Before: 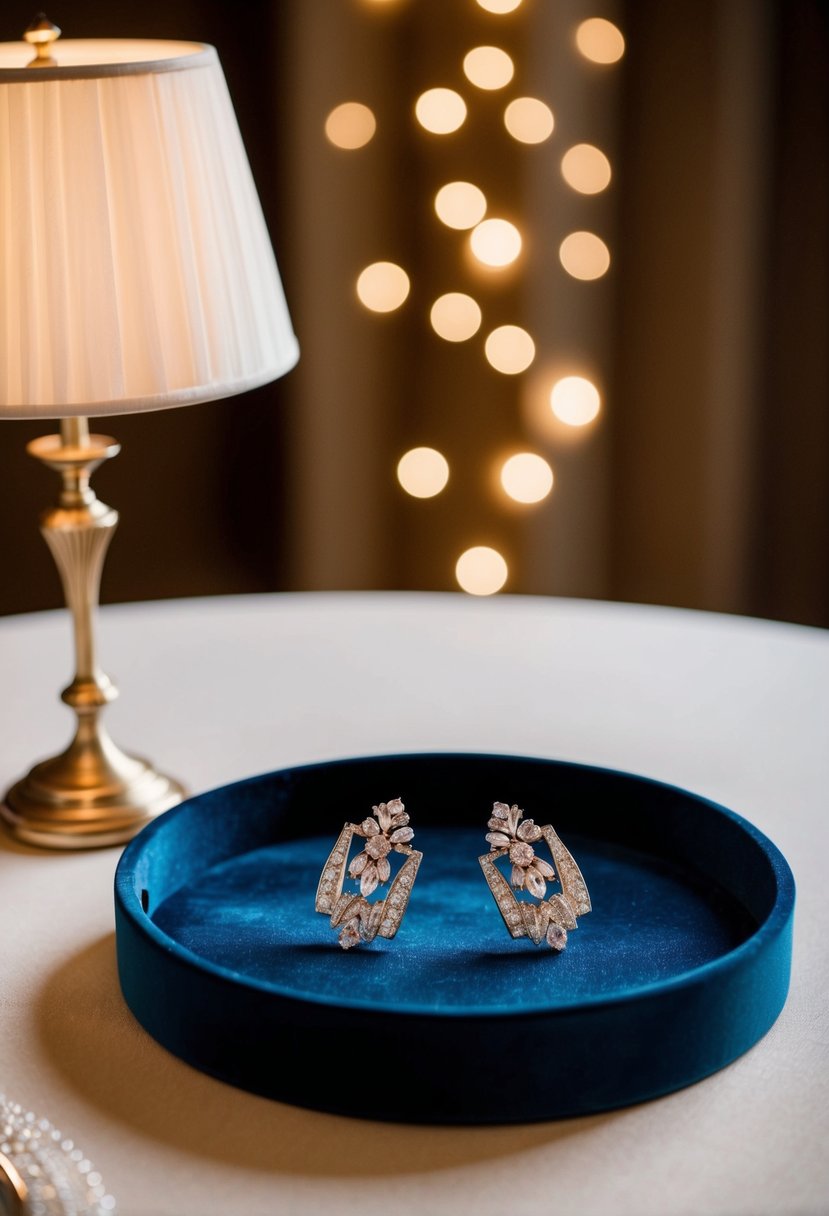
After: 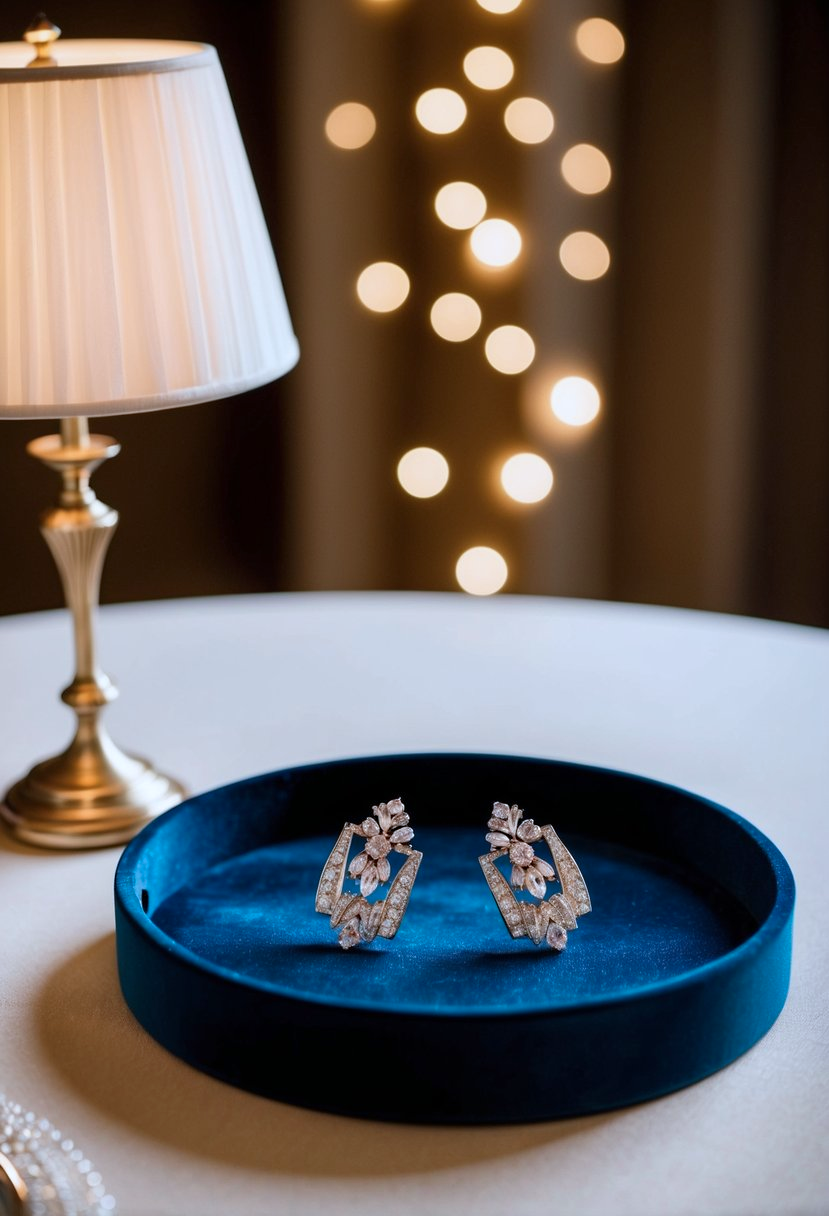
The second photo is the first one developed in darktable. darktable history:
color calibration: x 0.367, y 0.376, temperature 4357.94 K
sharpen: radius 5.294, amount 0.314, threshold 26.166
